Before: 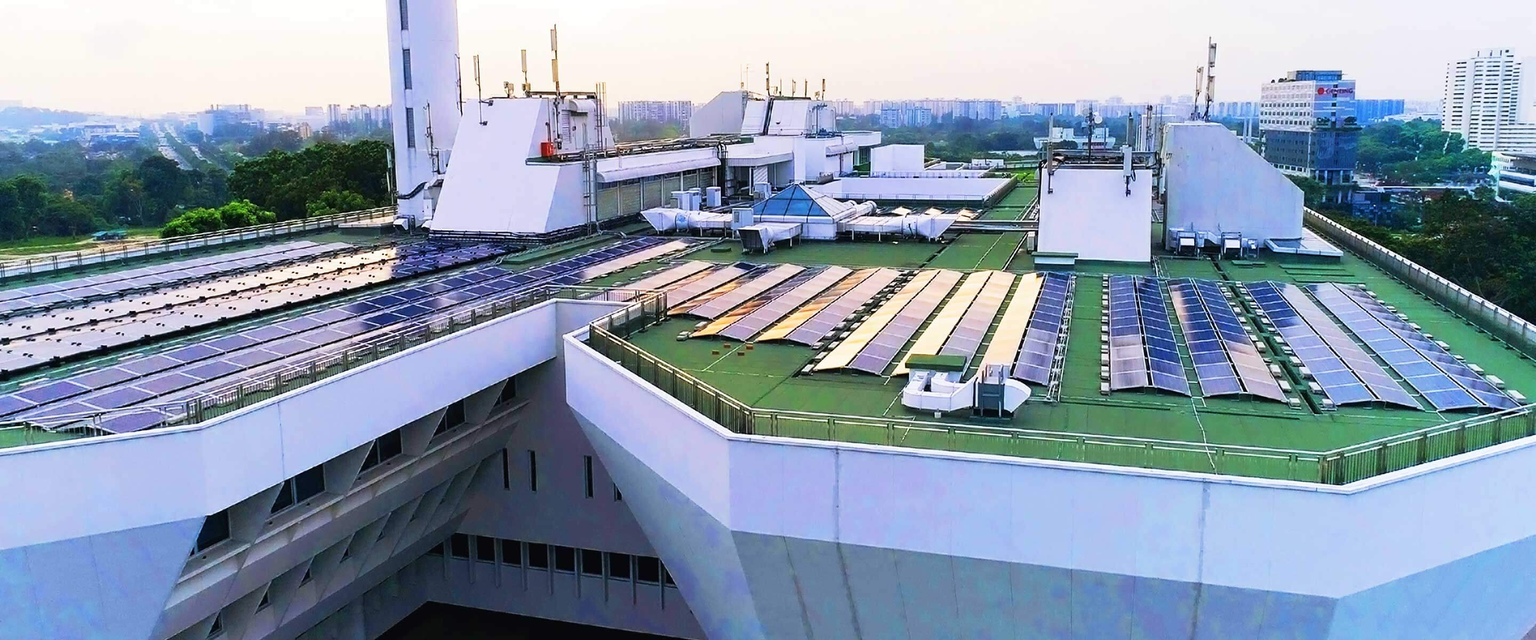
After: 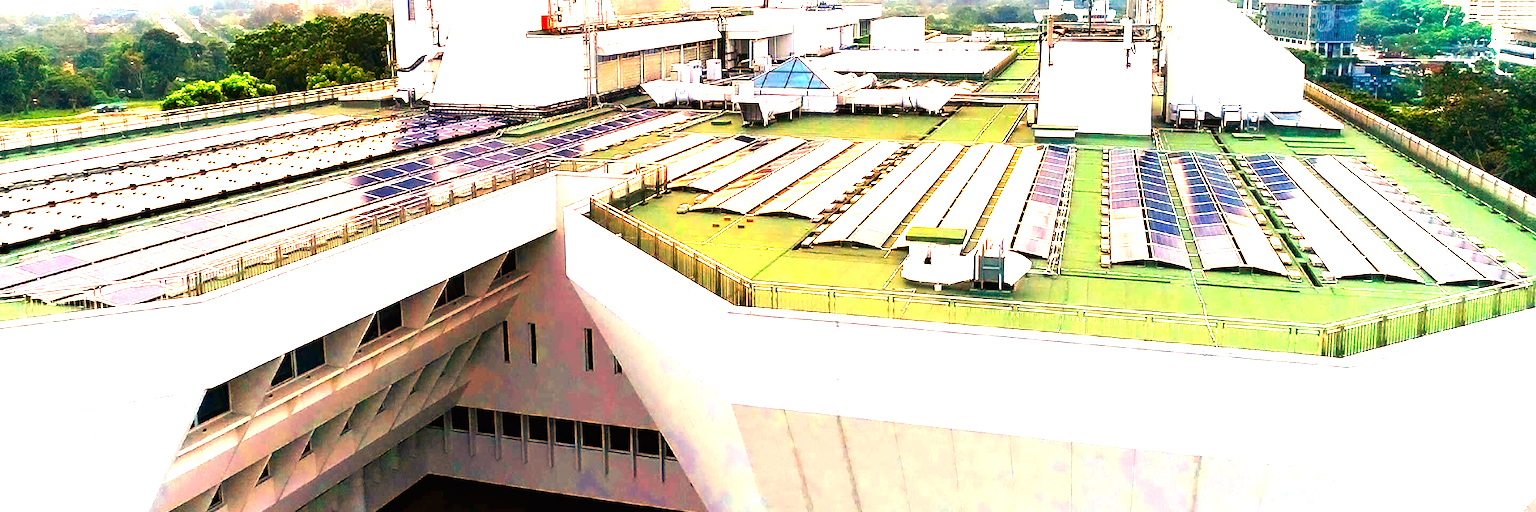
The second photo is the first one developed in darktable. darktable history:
crop and rotate: top 19.998%
levels: levels [0, 0.374, 0.749]
white balance: red 1.467, blue 0.684
base curve: curves: ch0 [(0, 0) (0.005, 0.002) (0.15, 0.3) (0.4, 0.7) (0.75, 0.95) (1, 1)], preserve colors none
